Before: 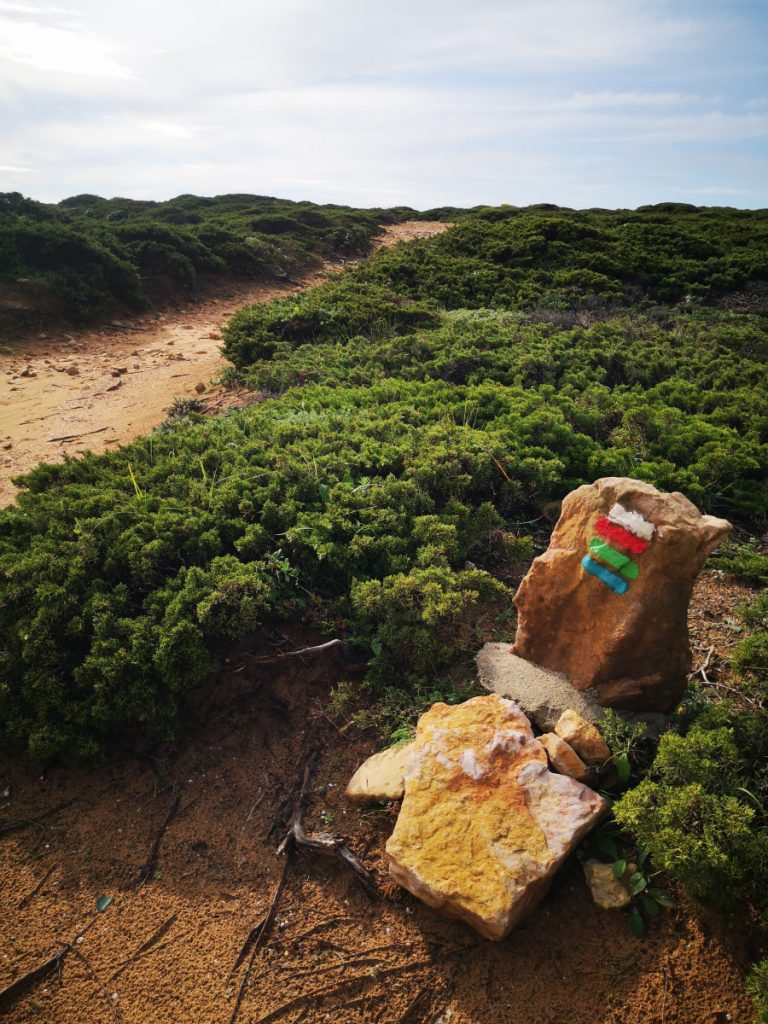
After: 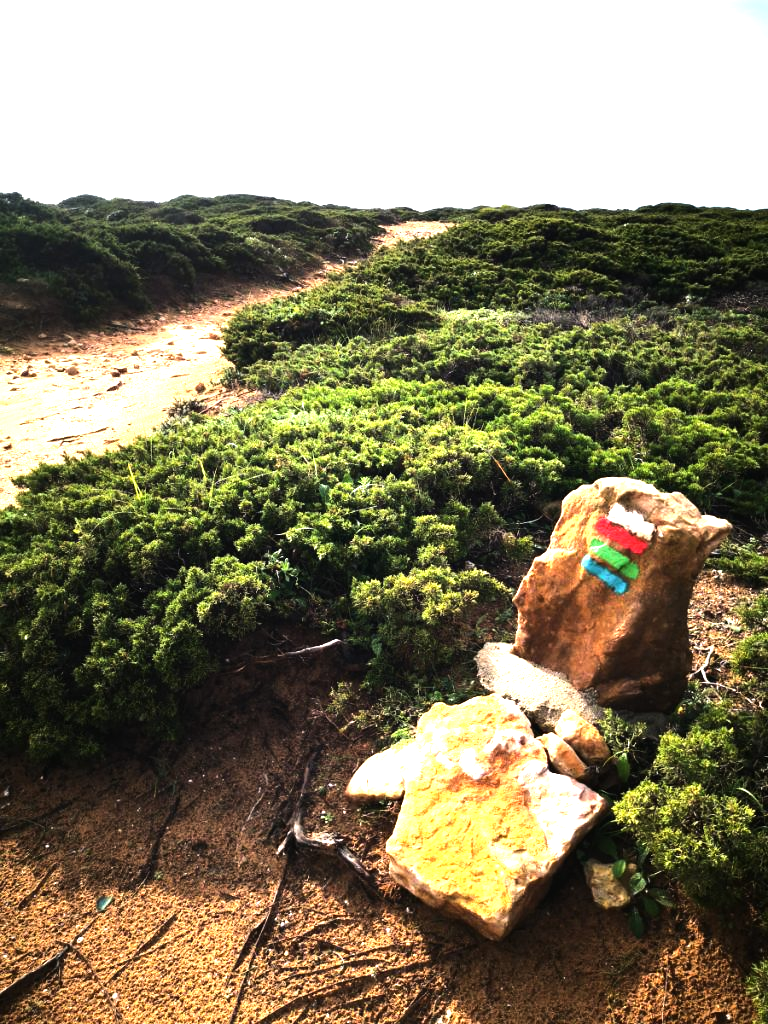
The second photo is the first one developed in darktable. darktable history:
exposure: black level correction 0, exposure 0.9 EV, compensate exposure bias true, compensate highlight preservation false
tone equalizer: -8 EV -1.08 EV, -7 EV -1.01 EV, -6 EV -0.867 EV, -5 EV -0.578 EV, -3 EV 0.578 EV, -2 EV 0.867 EV, -1 EV 1.01 EV, +0 EV 1.08 EV, edges refinement/feathering 500, mask exposure compensation -1.57 EV, preserve details no
